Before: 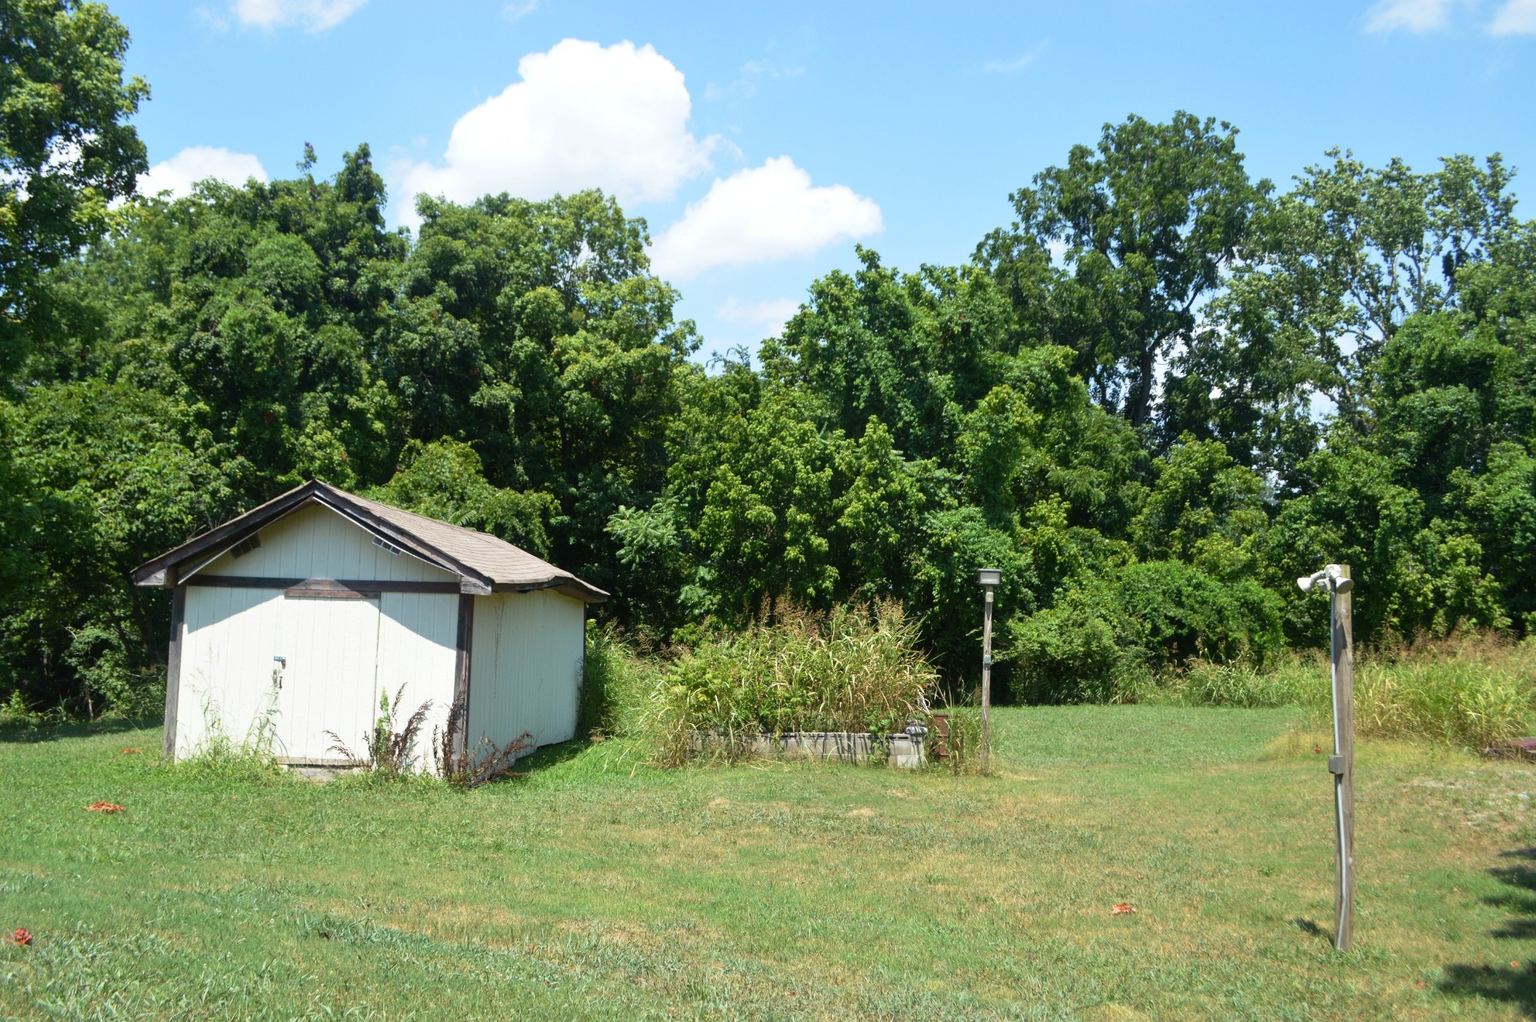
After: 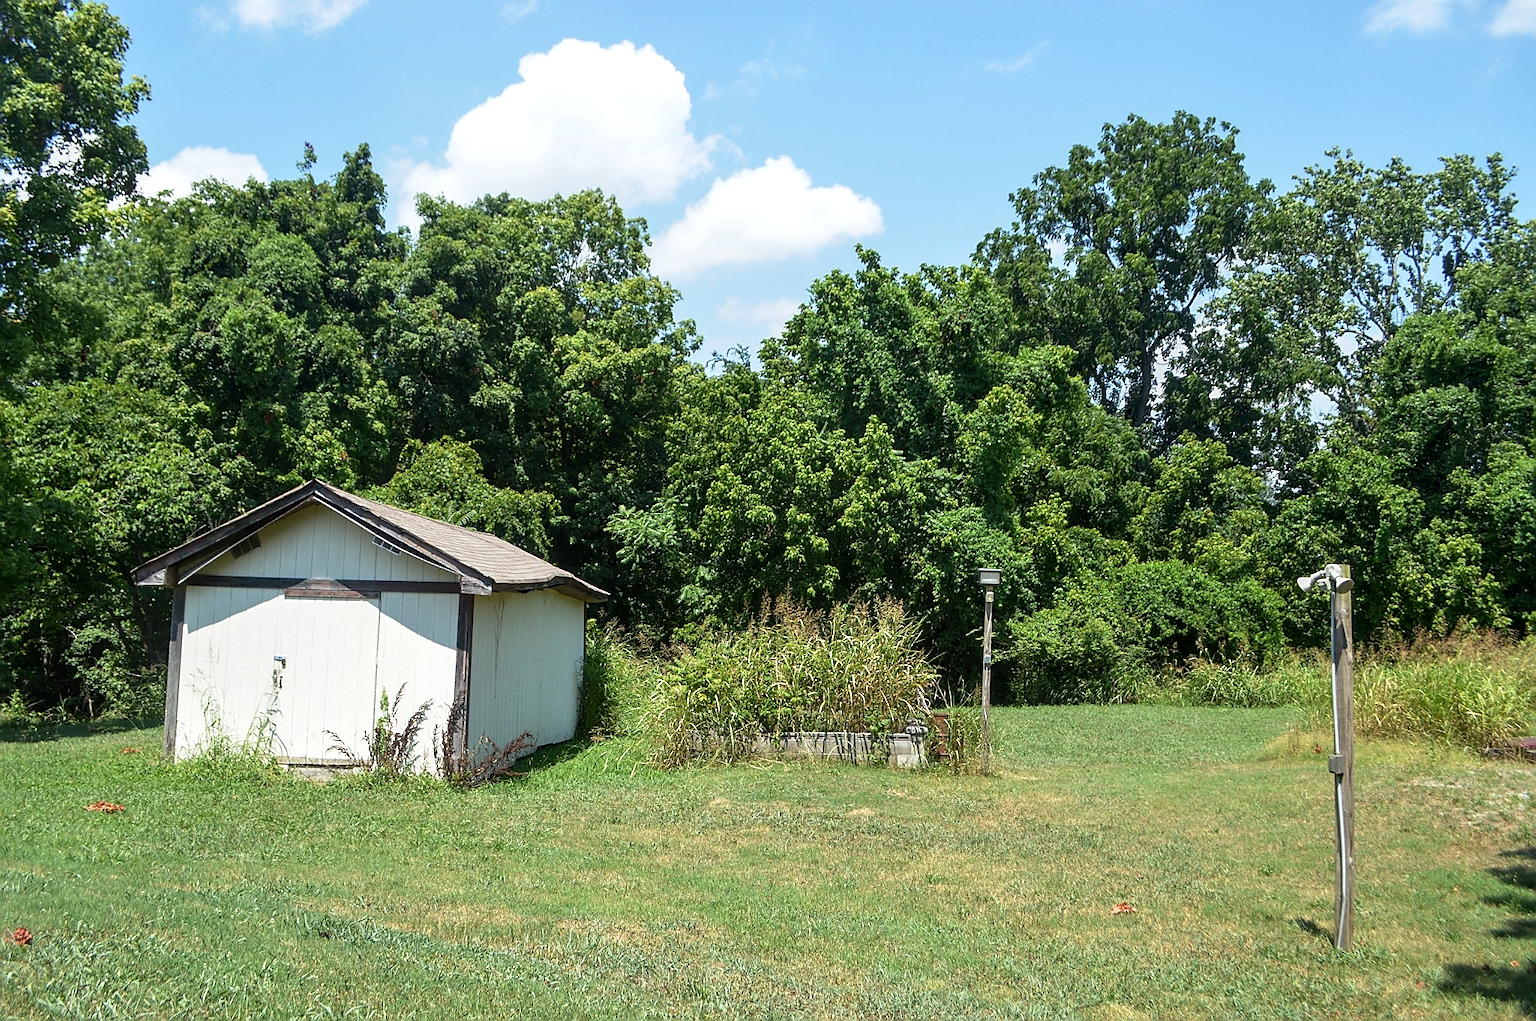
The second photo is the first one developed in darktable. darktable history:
local contrast: detail 130%
sharpen: radius 1.351, amount 1.236, threshold 0.729
